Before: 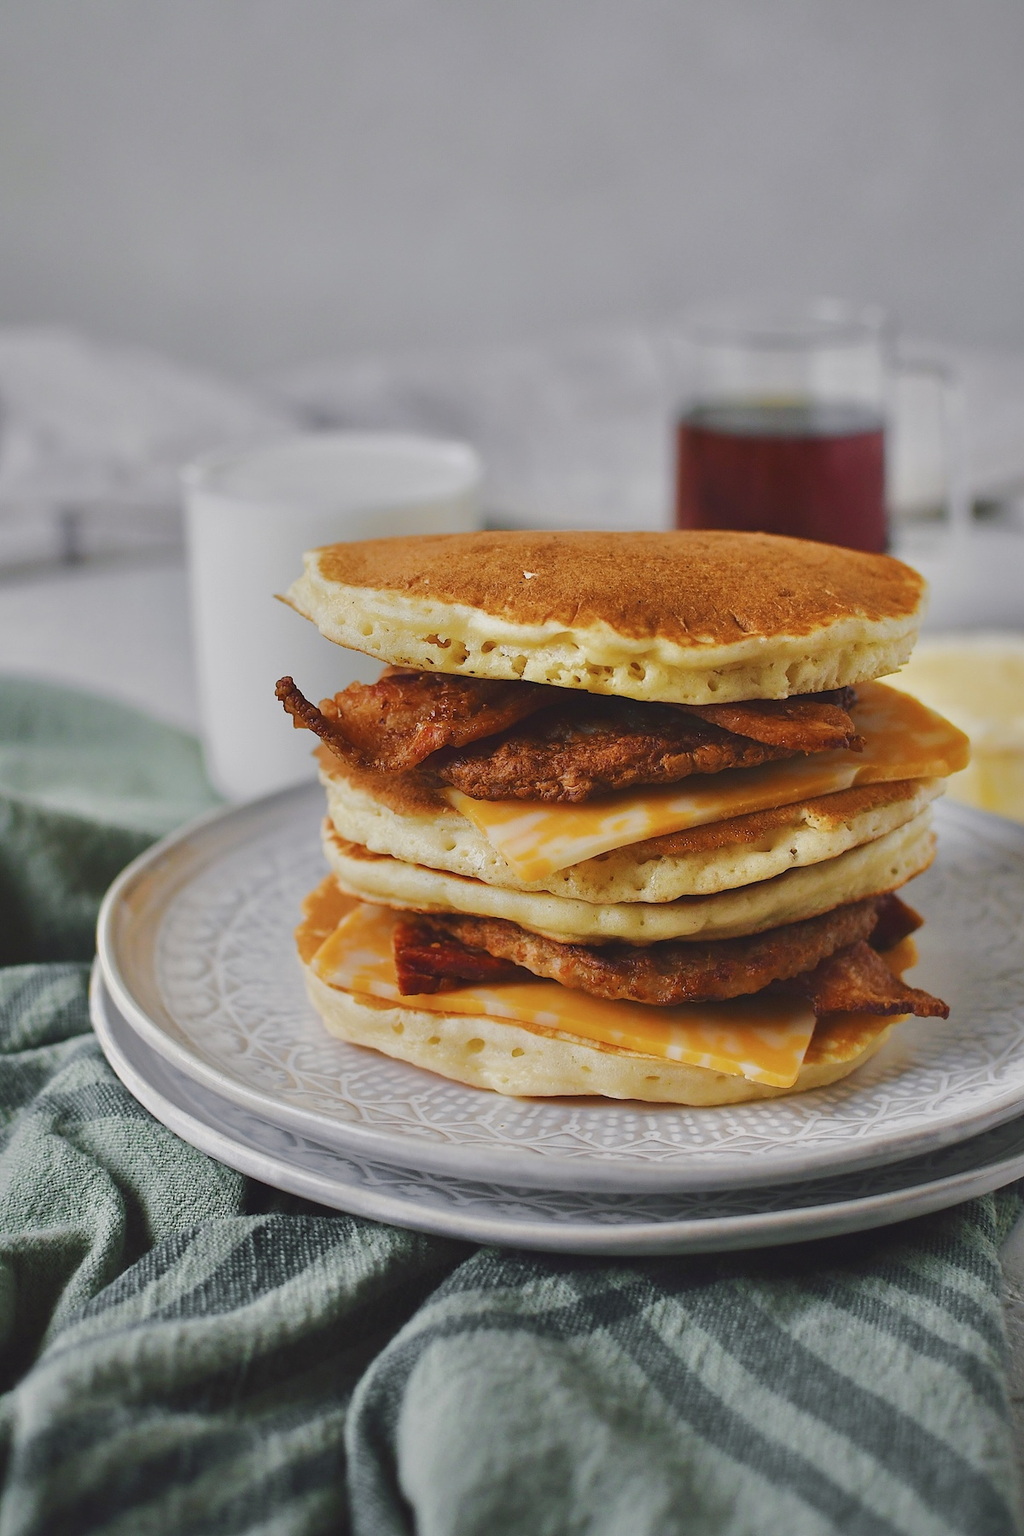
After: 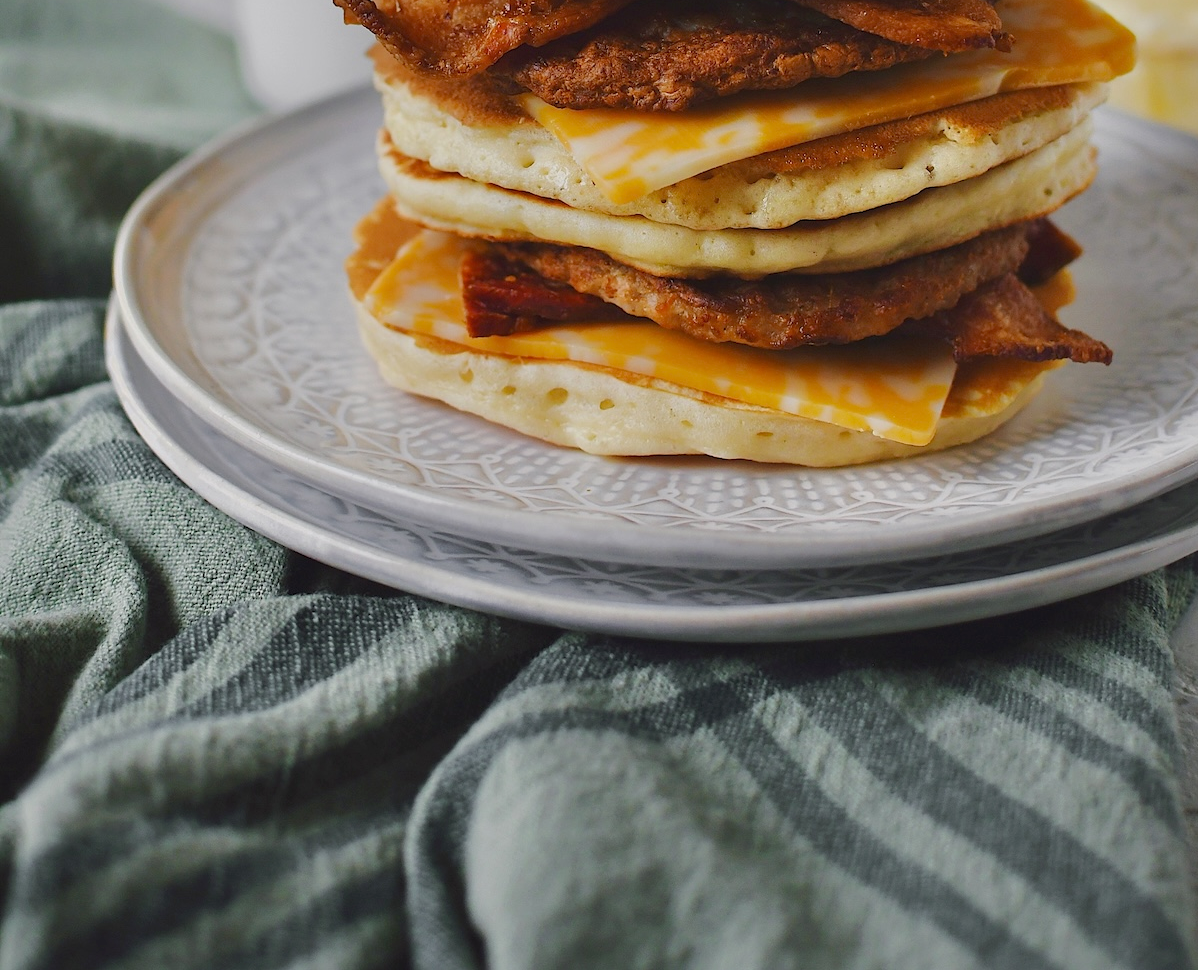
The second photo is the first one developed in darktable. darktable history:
crop and rotate: top 46.066%, right 0.091%
